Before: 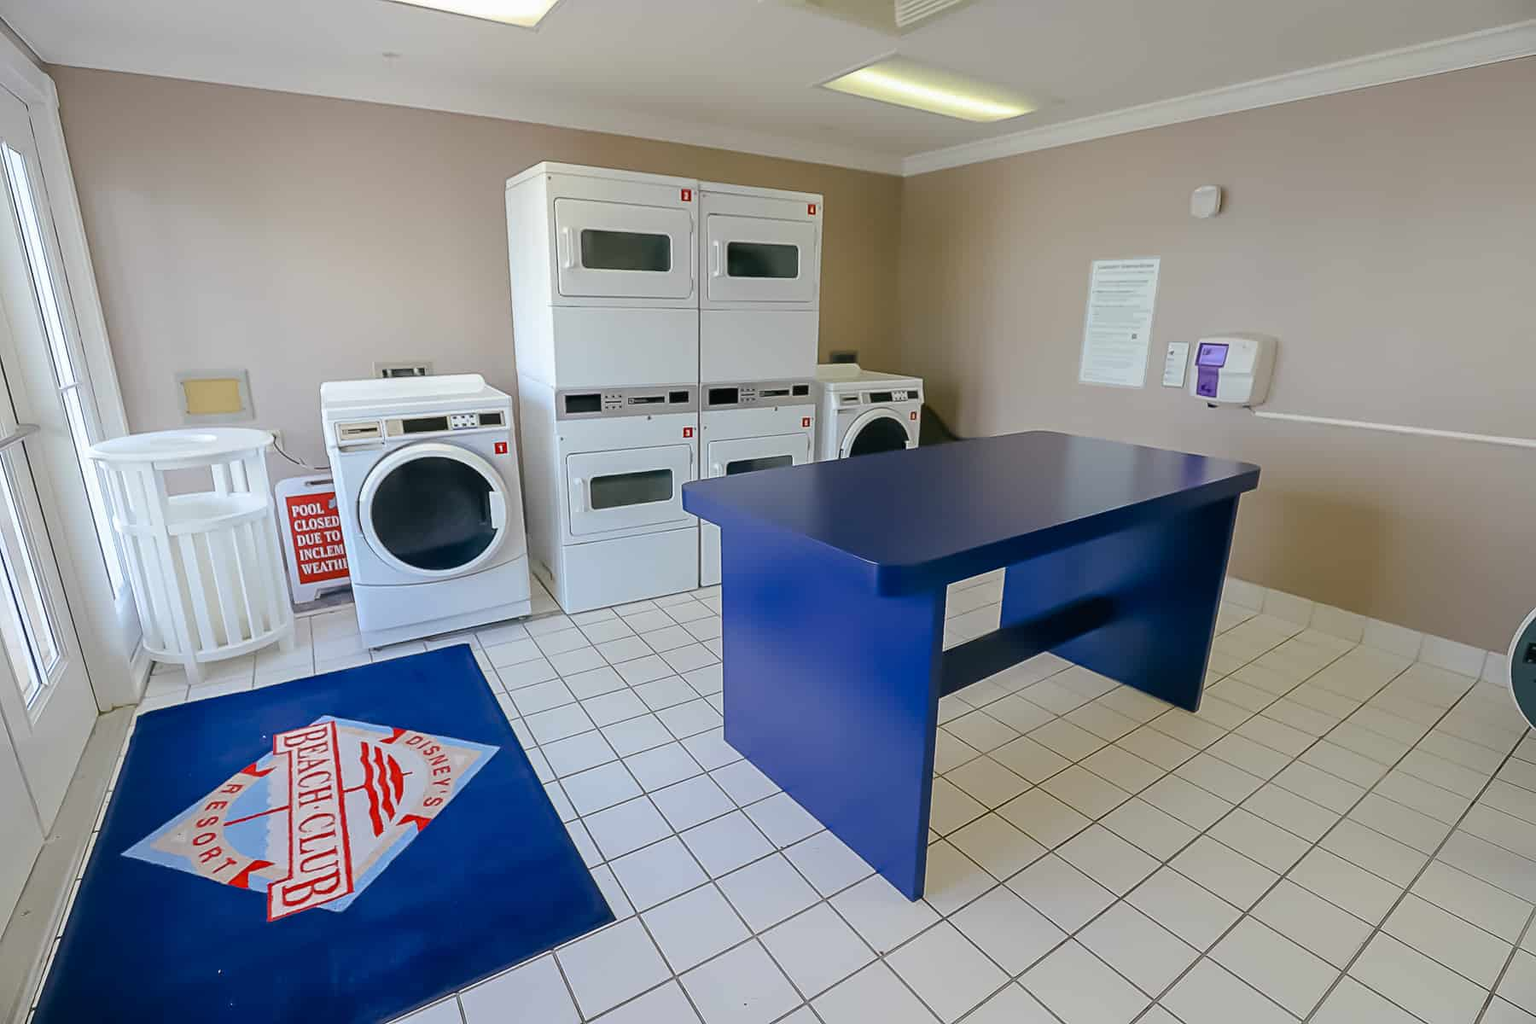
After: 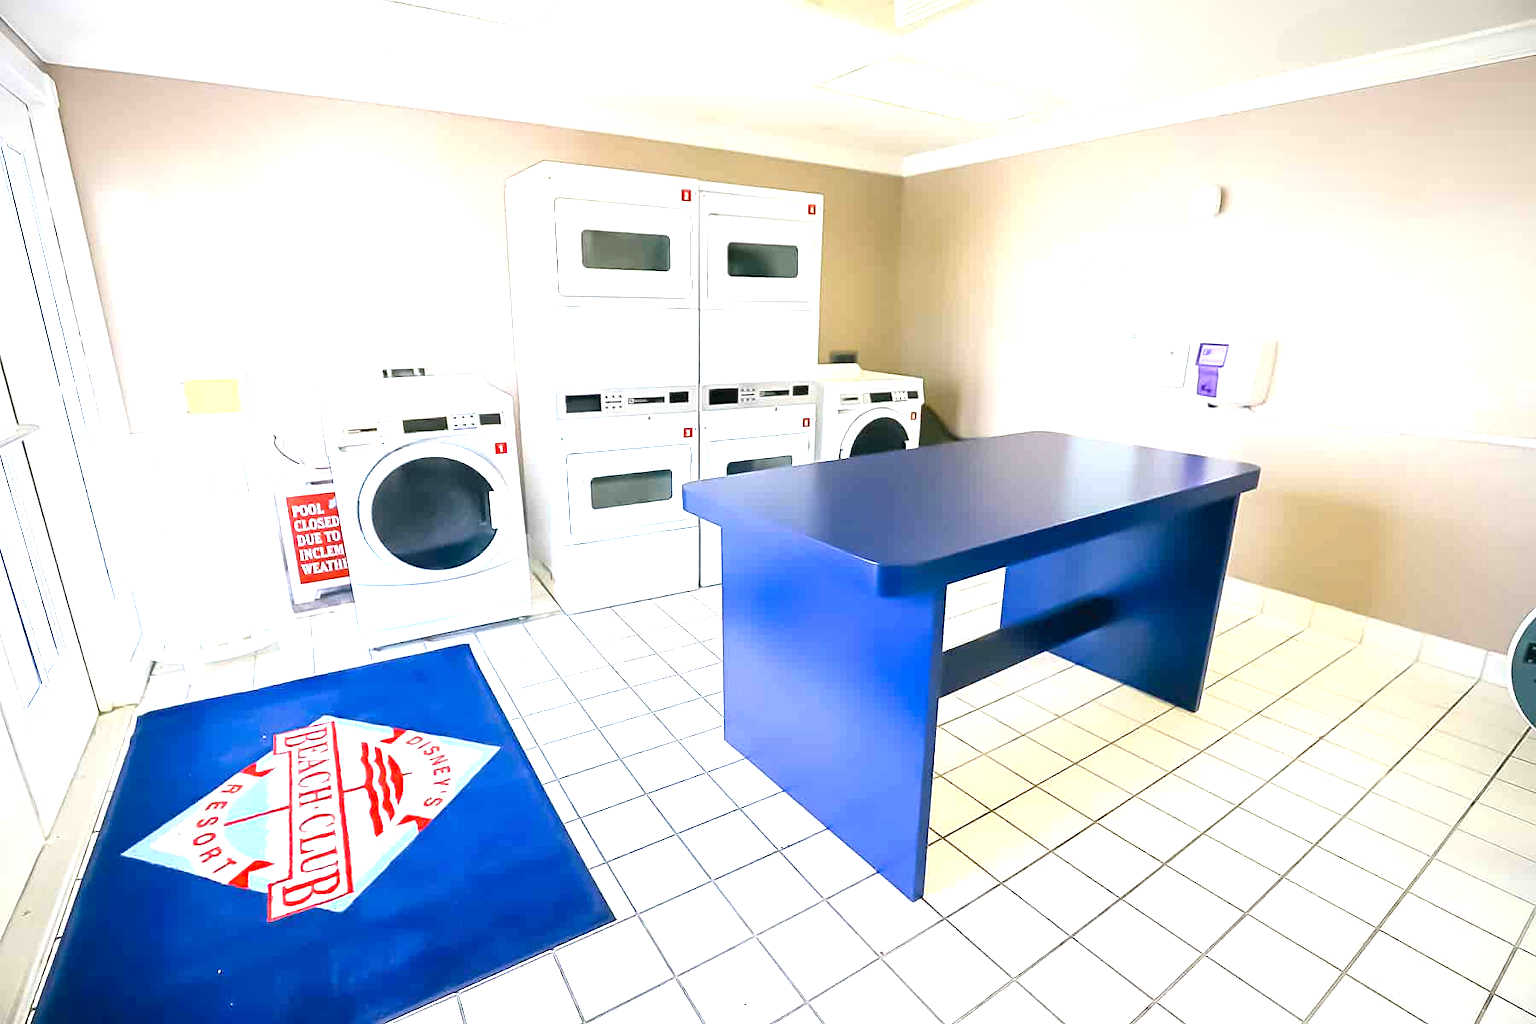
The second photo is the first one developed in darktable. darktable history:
exposure: black level correction 0.001, exposure 1.818 EV, compensate highlight preservation false
vignetting: fall-off radius 60.68%, saturation 0.374, center (-0.036, 0.152)
